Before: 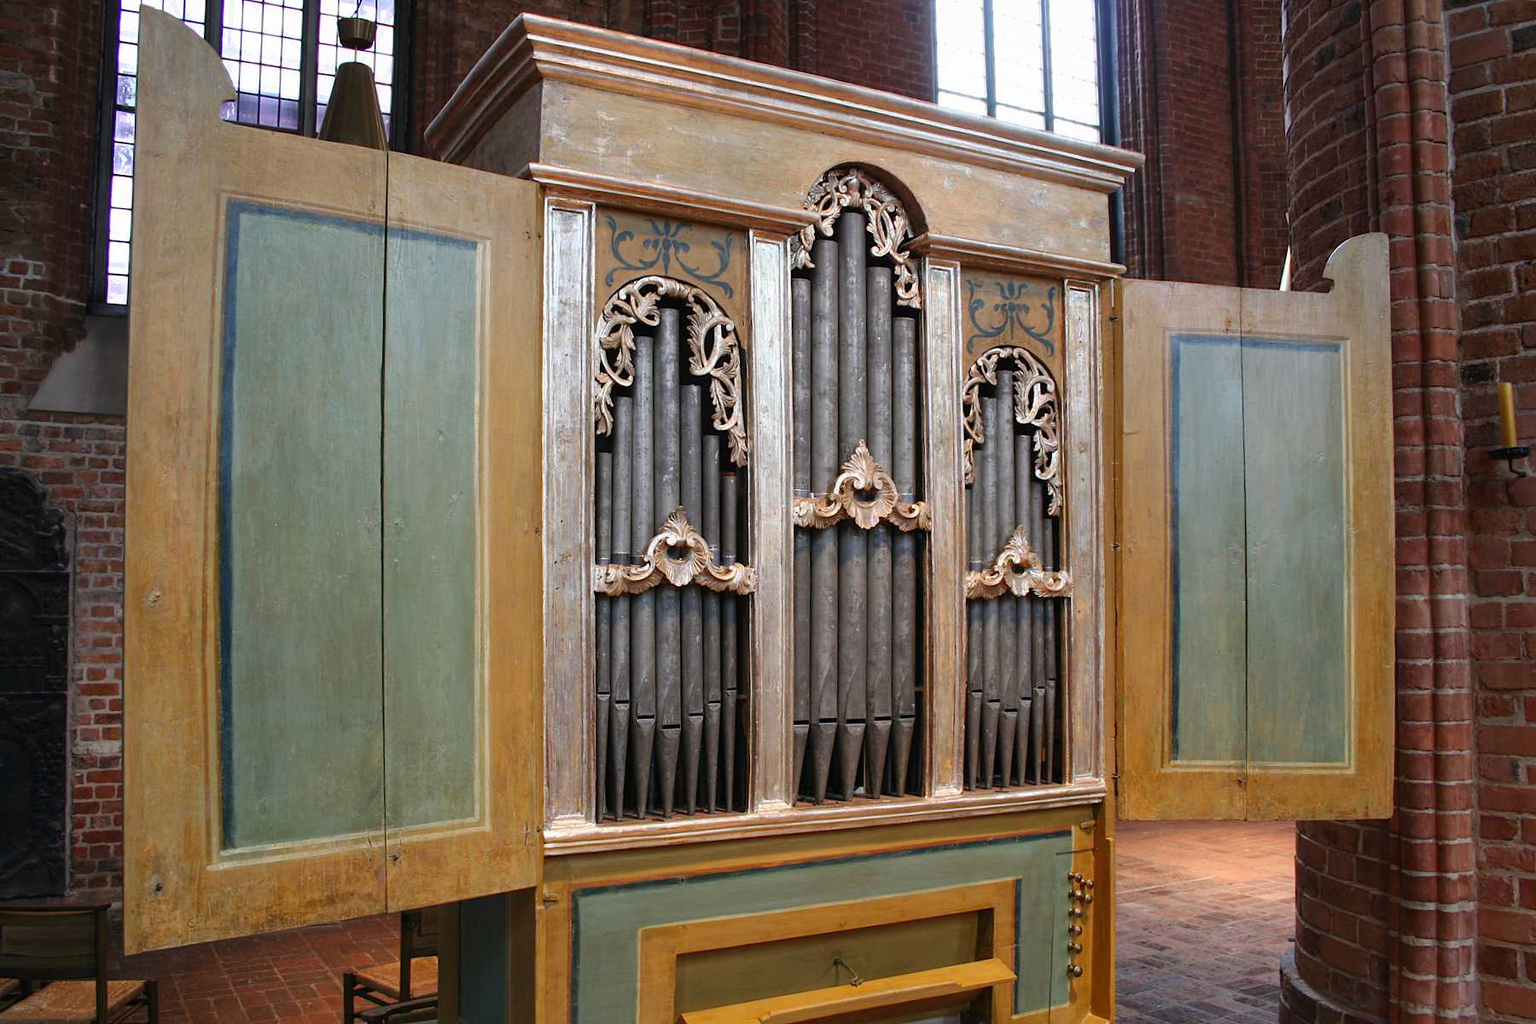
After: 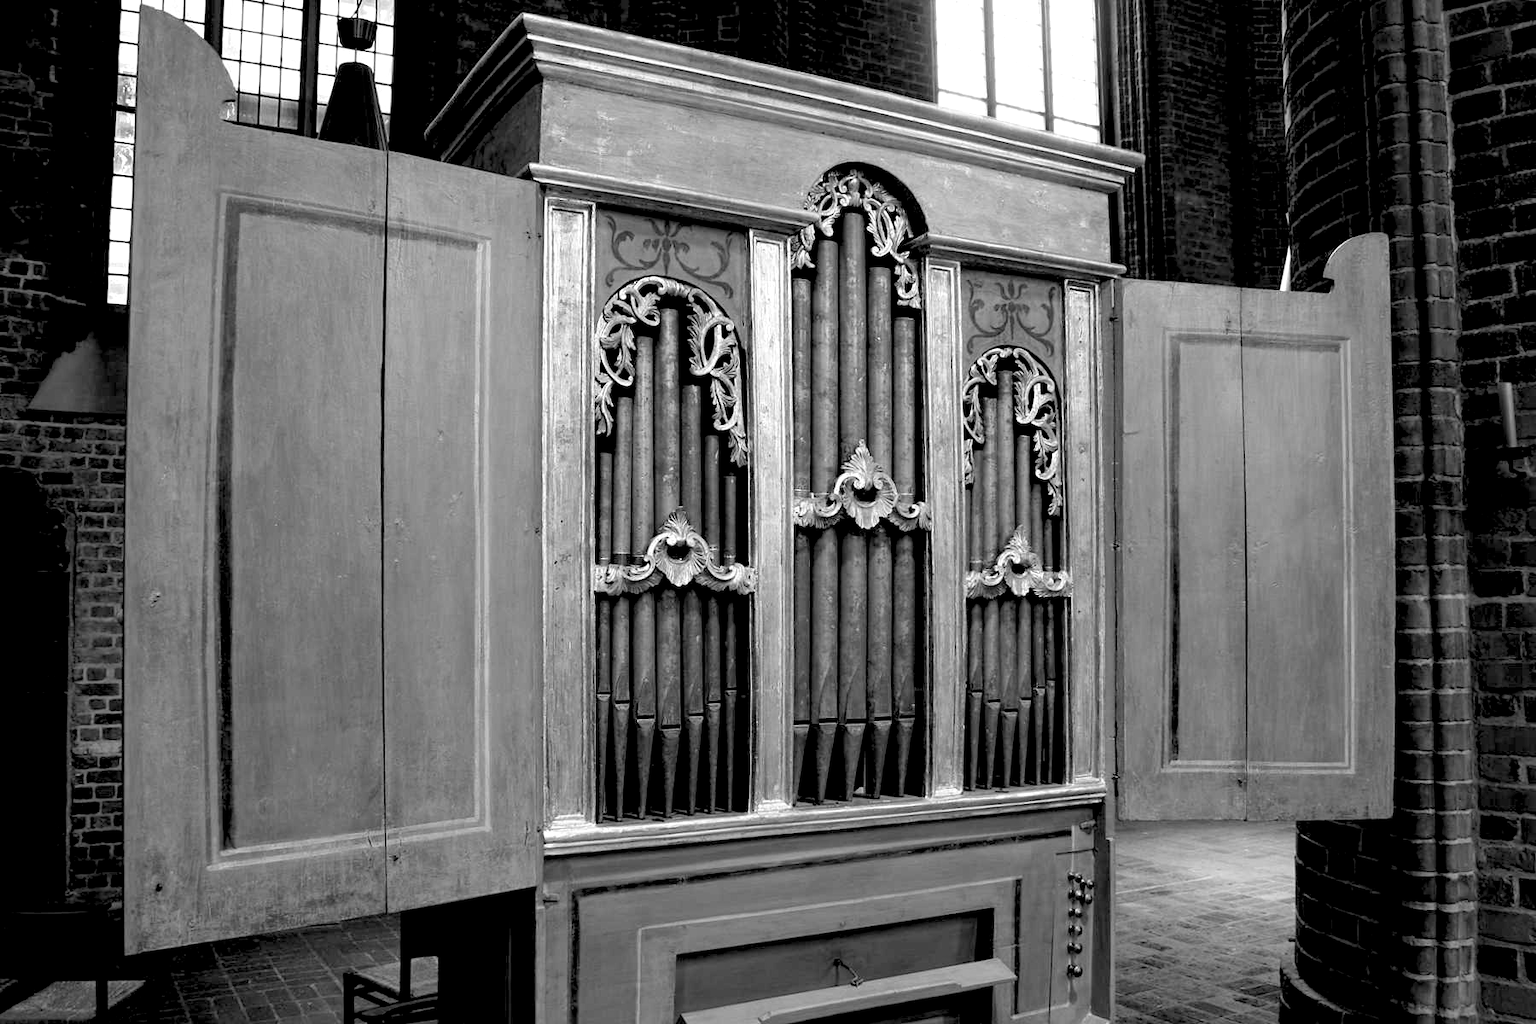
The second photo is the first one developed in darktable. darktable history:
rgb levels: levels [[0.029, 0.461, 0.922], [0, 0.5, 1], [0, 0.5, 1]]
monochrome: on, module defaults
levels: levels [0.026, 0.507, 0.987]
